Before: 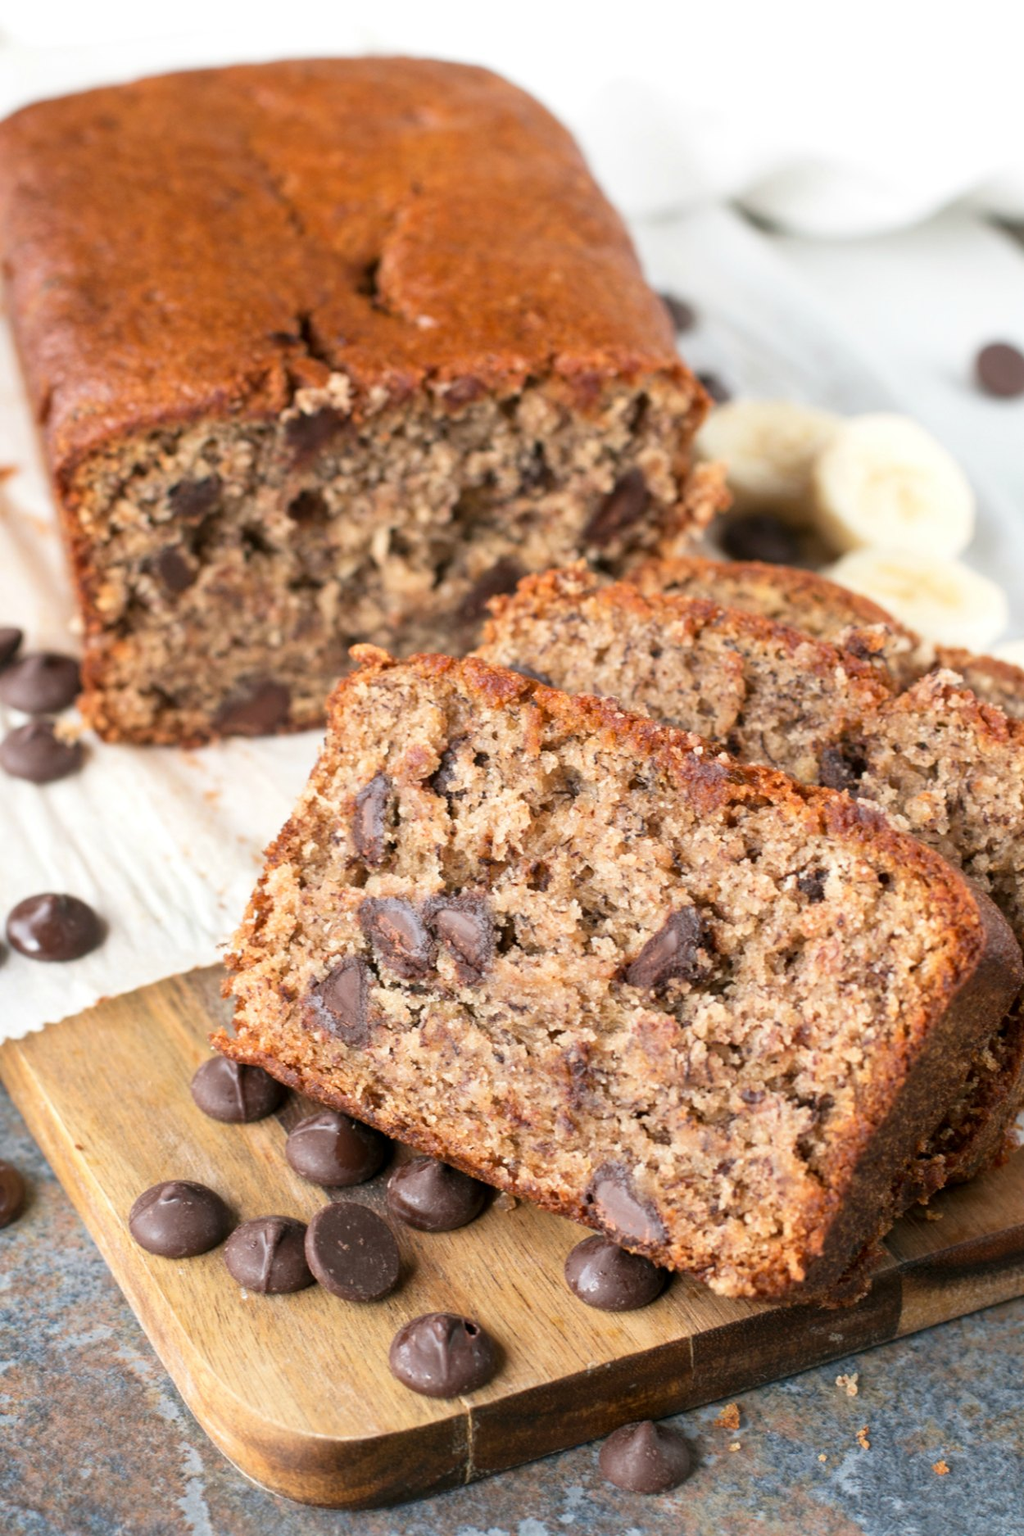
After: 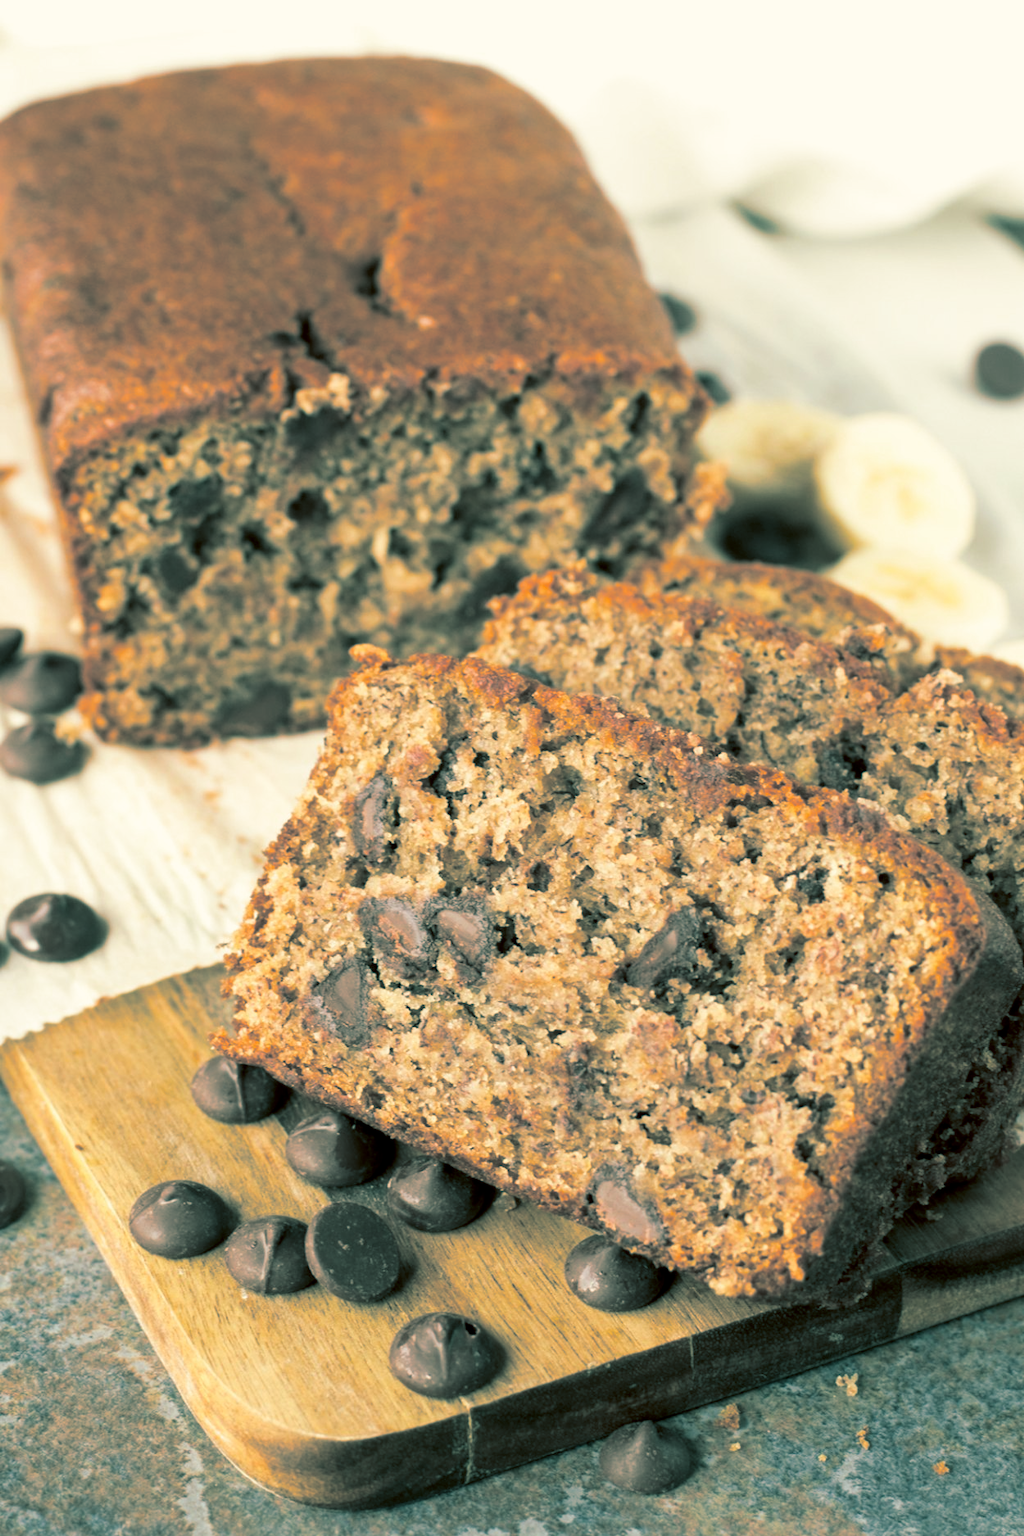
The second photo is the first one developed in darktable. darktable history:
split-toning: shadows › hue 186.43°, highlights › hue 49.29°, compress 30.29%
color correction: highlights a* -1.43, highlights b* 10.12, shadows a* 0.395, shadows b* 19.35
